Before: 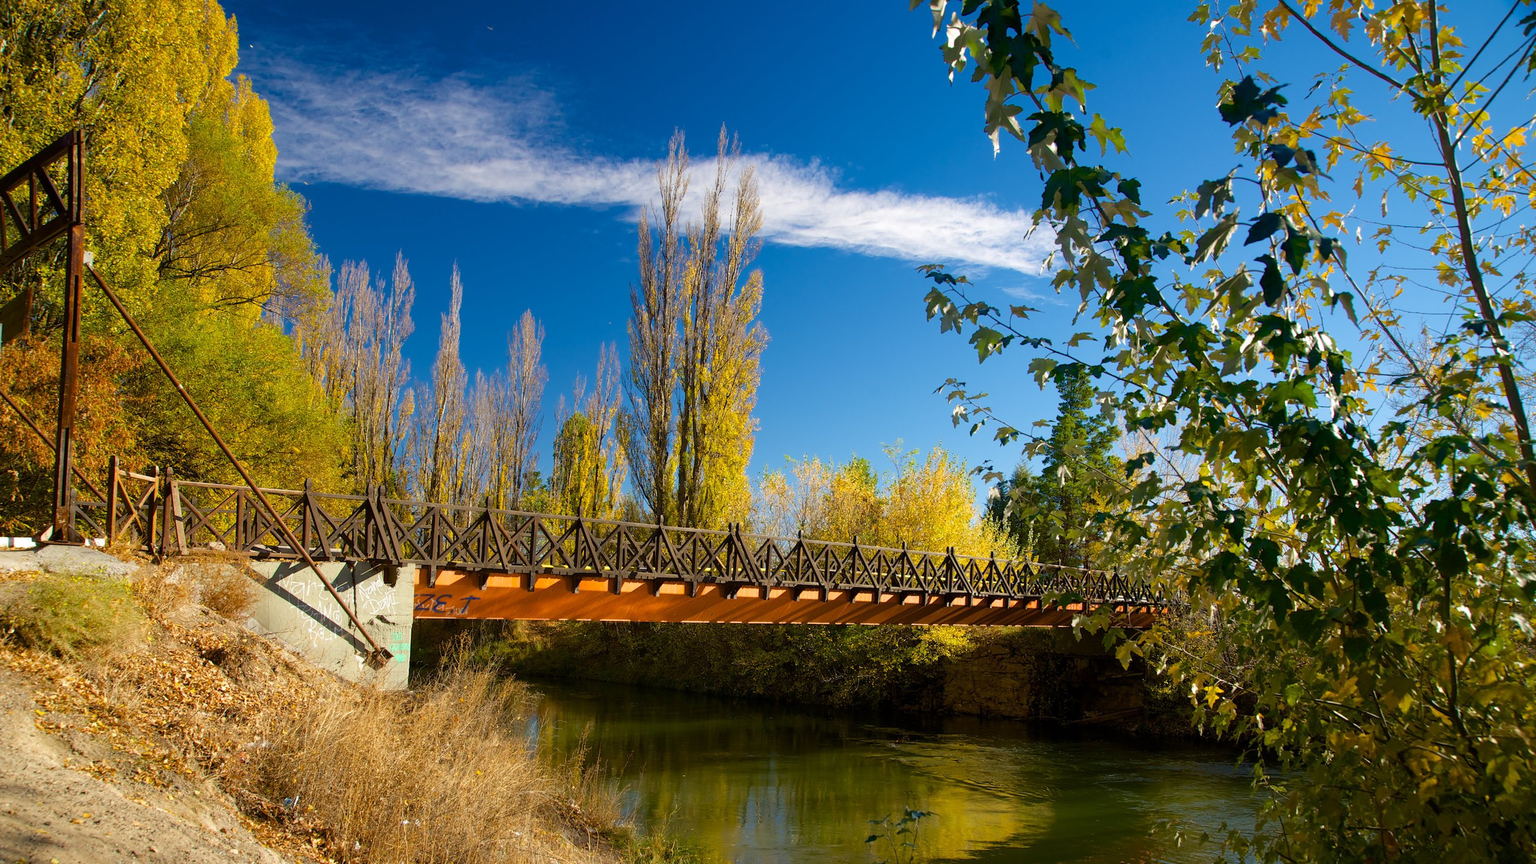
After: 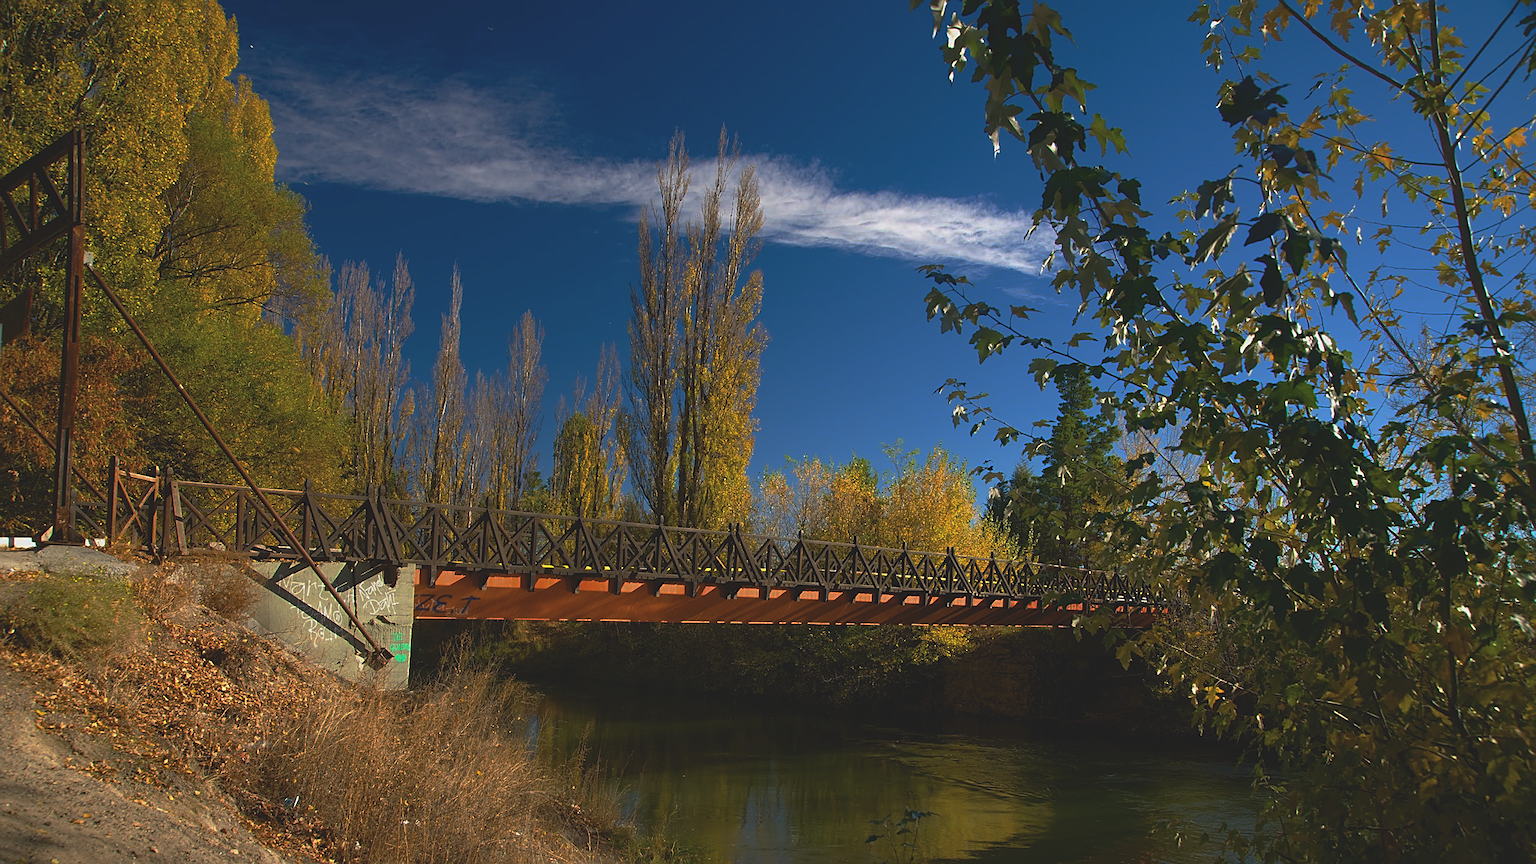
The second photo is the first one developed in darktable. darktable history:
levels: levels [0, 0.435, 0.917]
exposure: black level correction -0.037, exposure -0.495 EV, compensate highlight preservation false
base curve: curves: ch0 [(0, 0) (0.564, 0.291) (0.802, 0.731) (1, 1)], preserve colors none
sharpen: on, module defaults
contrast brightness saturation: contrast 0.139
